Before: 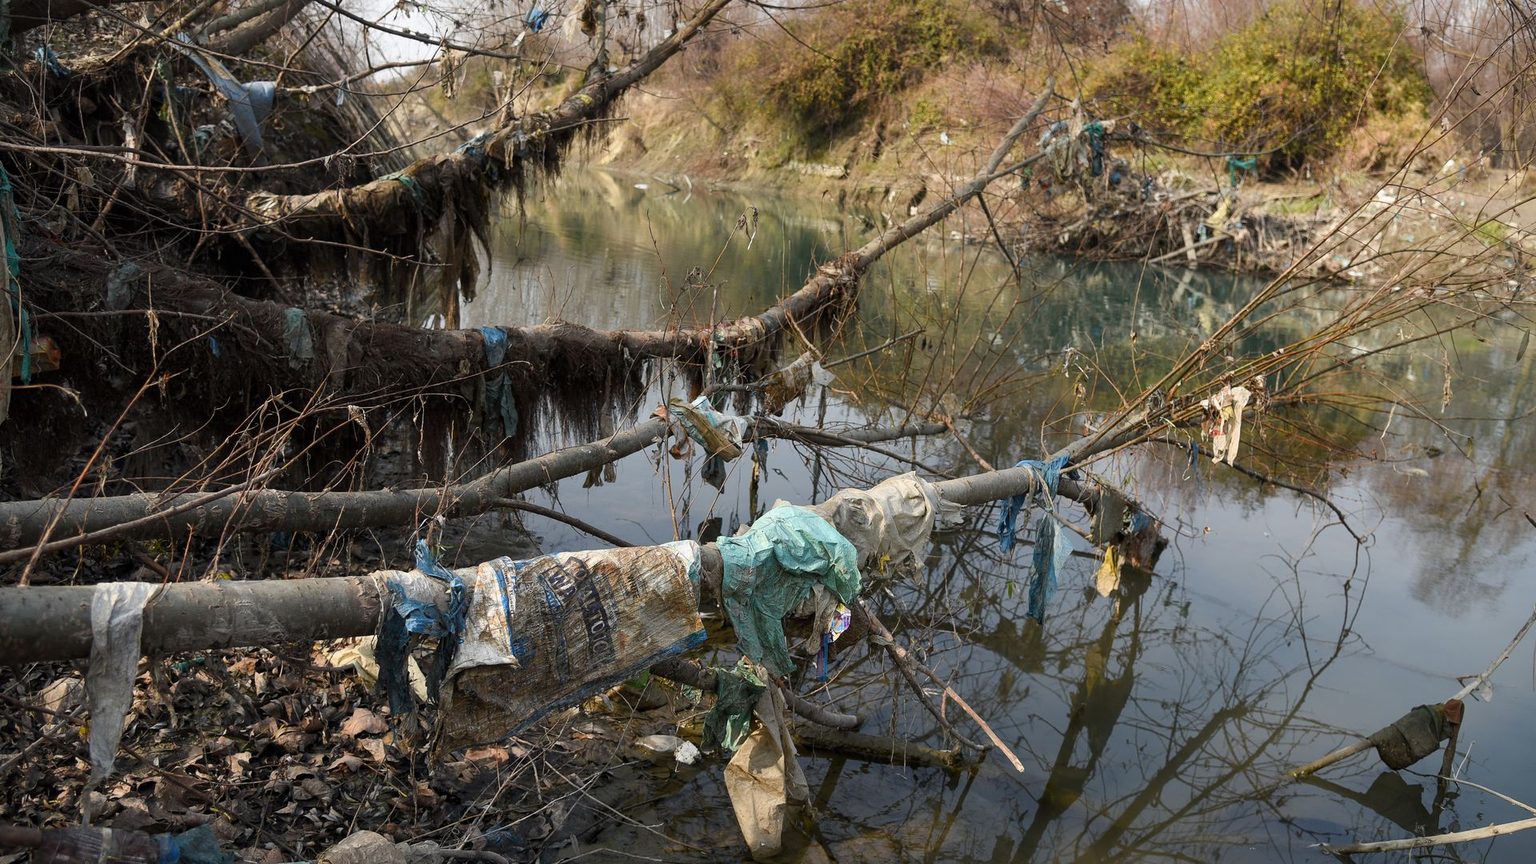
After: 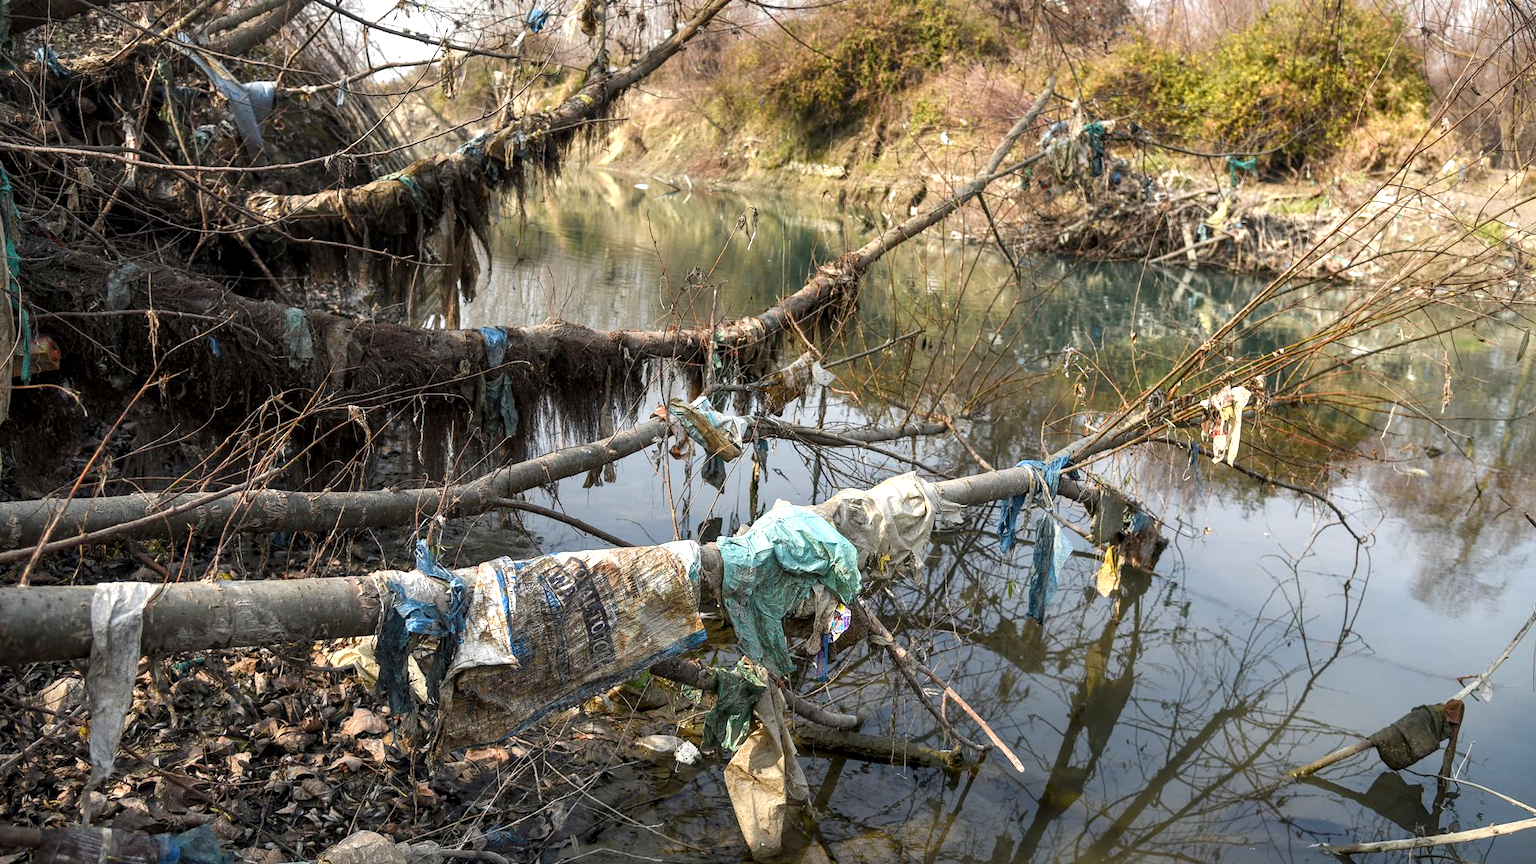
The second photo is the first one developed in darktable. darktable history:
exposure: exposure 0.6 EV, compensate highlight preservation false
local contrast: on, module defaults
tone equalizer: on, module defaults
